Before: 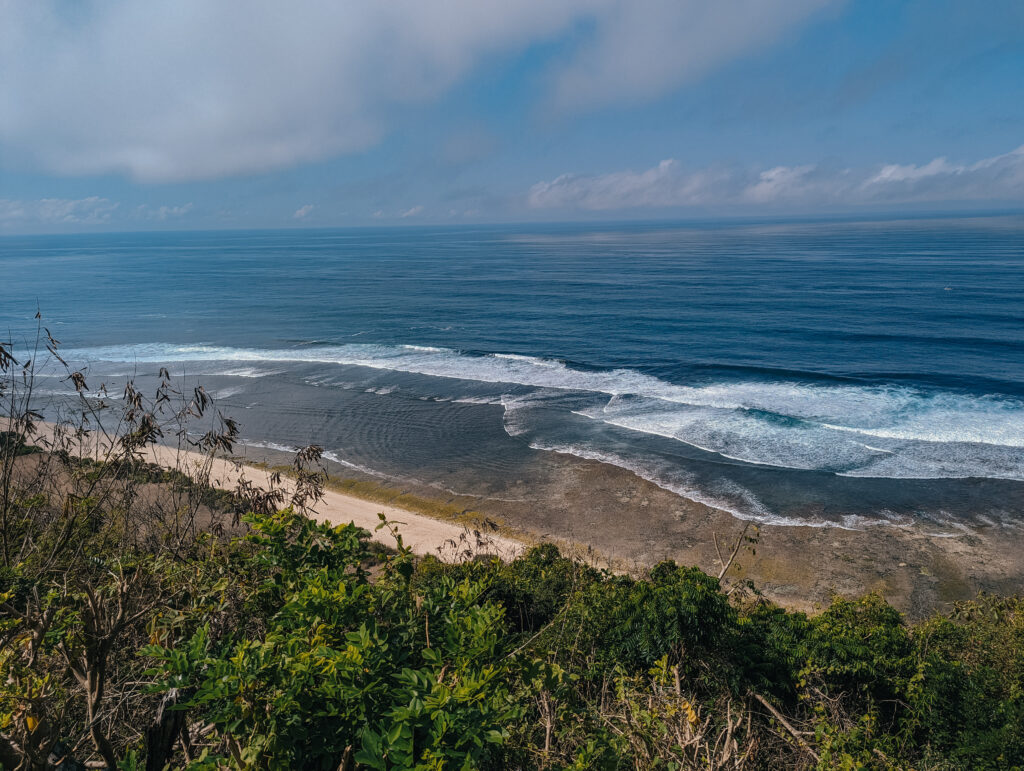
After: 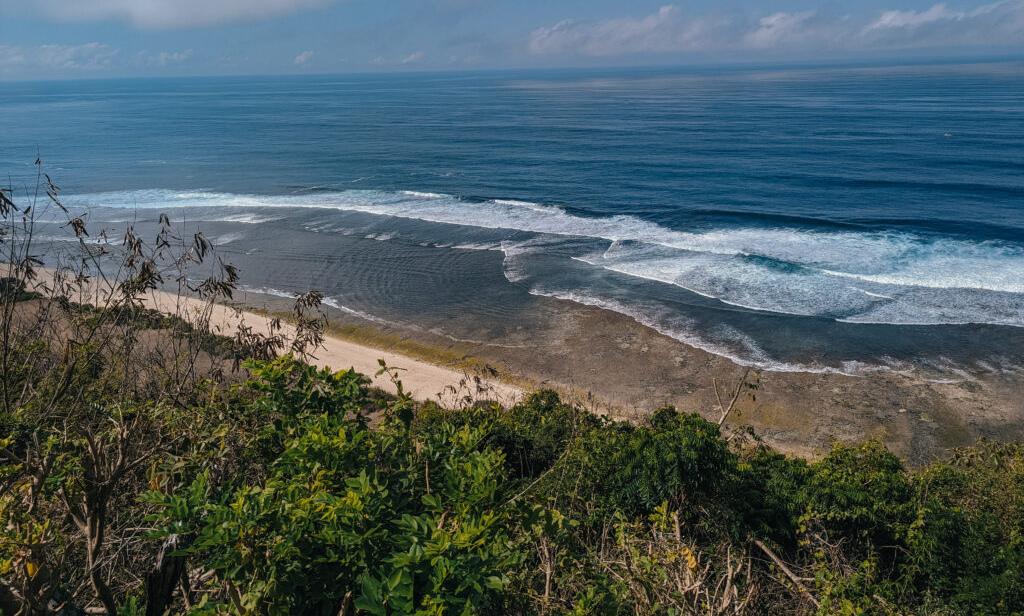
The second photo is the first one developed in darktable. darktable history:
crop and rotate: top 19.998%
exposure: compensate exposure bias true, compensate highlight preservation false
